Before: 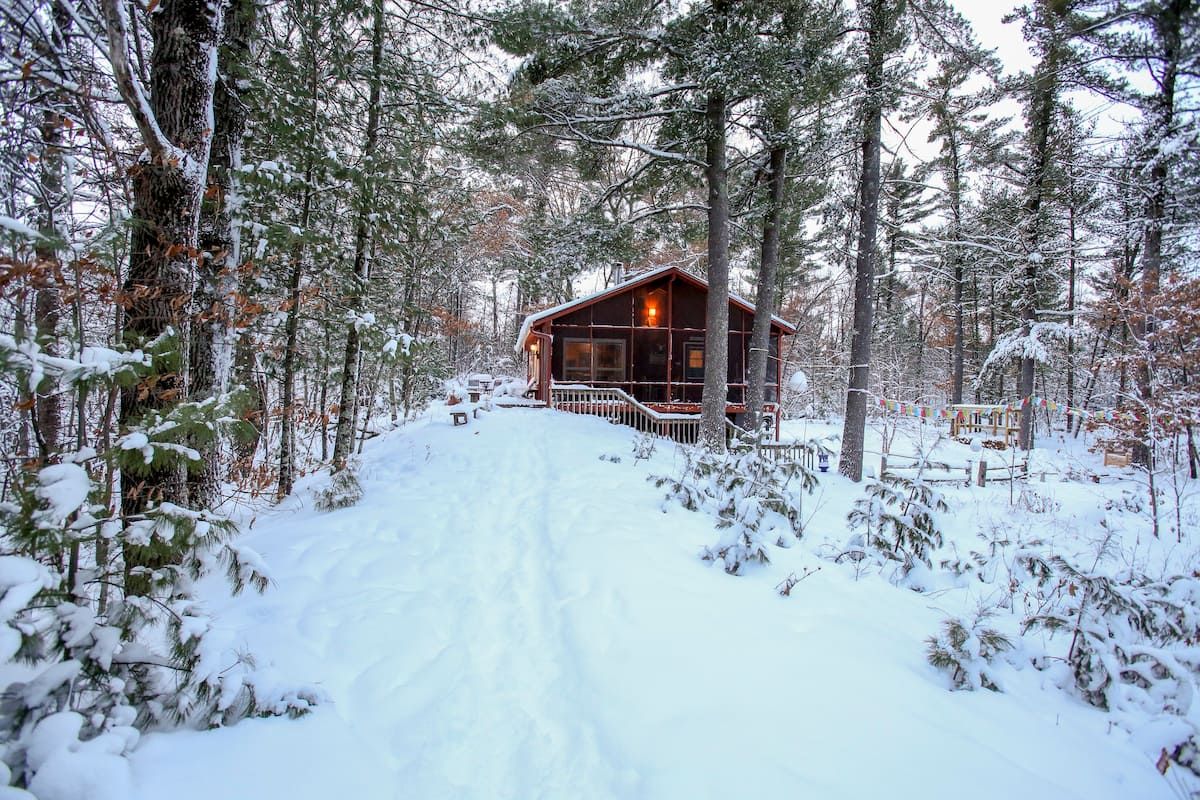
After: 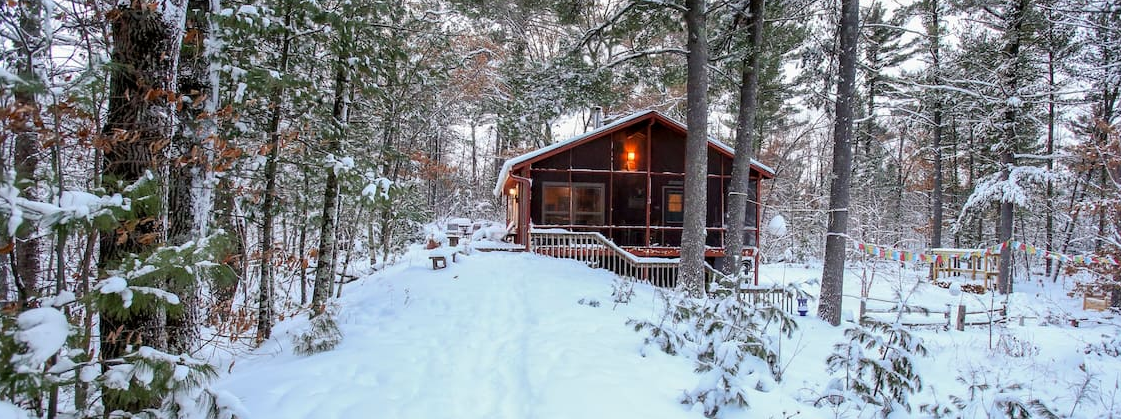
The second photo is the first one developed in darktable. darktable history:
crop: left 1.797%, top 19.539%, right 4.754%, bottom 28.001%
